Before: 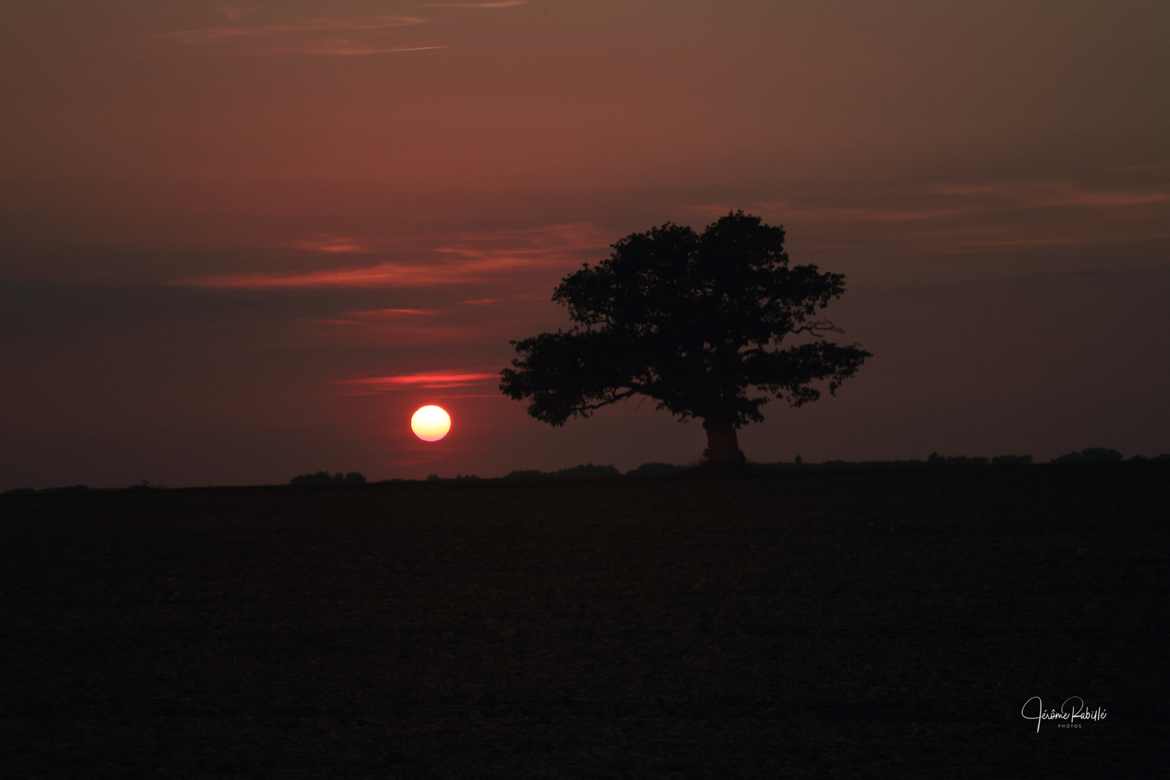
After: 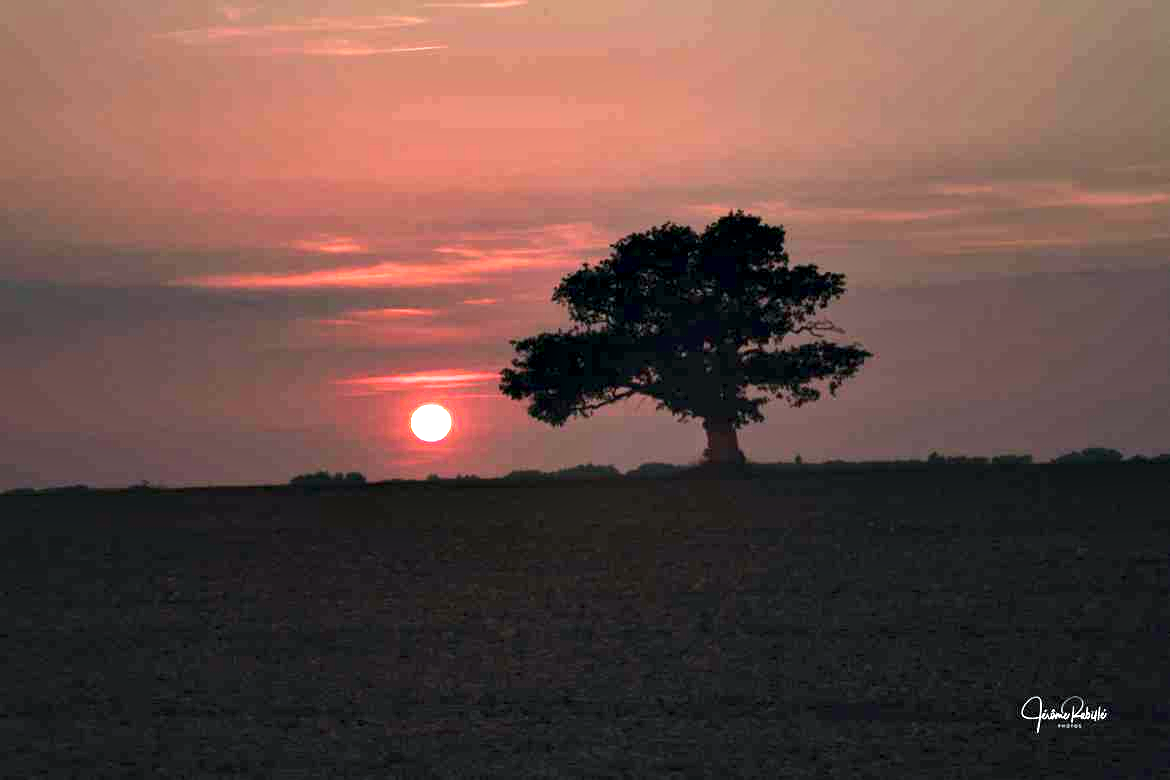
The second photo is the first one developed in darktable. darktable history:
exposure: black level correction 0, exposure 0.694 EV, compensate exposure bias true, compensate highlight preservation false
color calibration: illuminant as shot in camera, x 0.359, y 0.363, temperature 4590.22 K
contrast equalizer: y [[0.6 ×6], [0.55 ×6], [0 ×6], [0 ×6], [0 ×6]]
